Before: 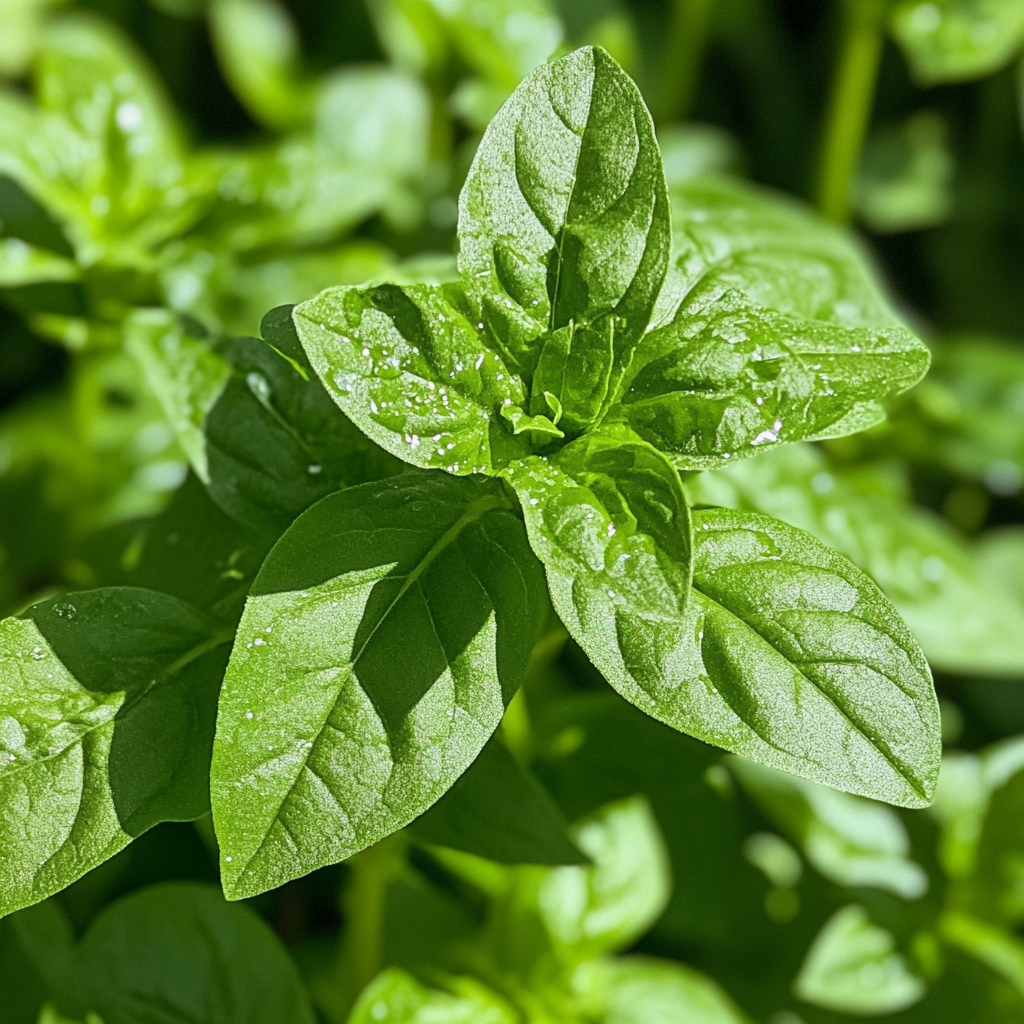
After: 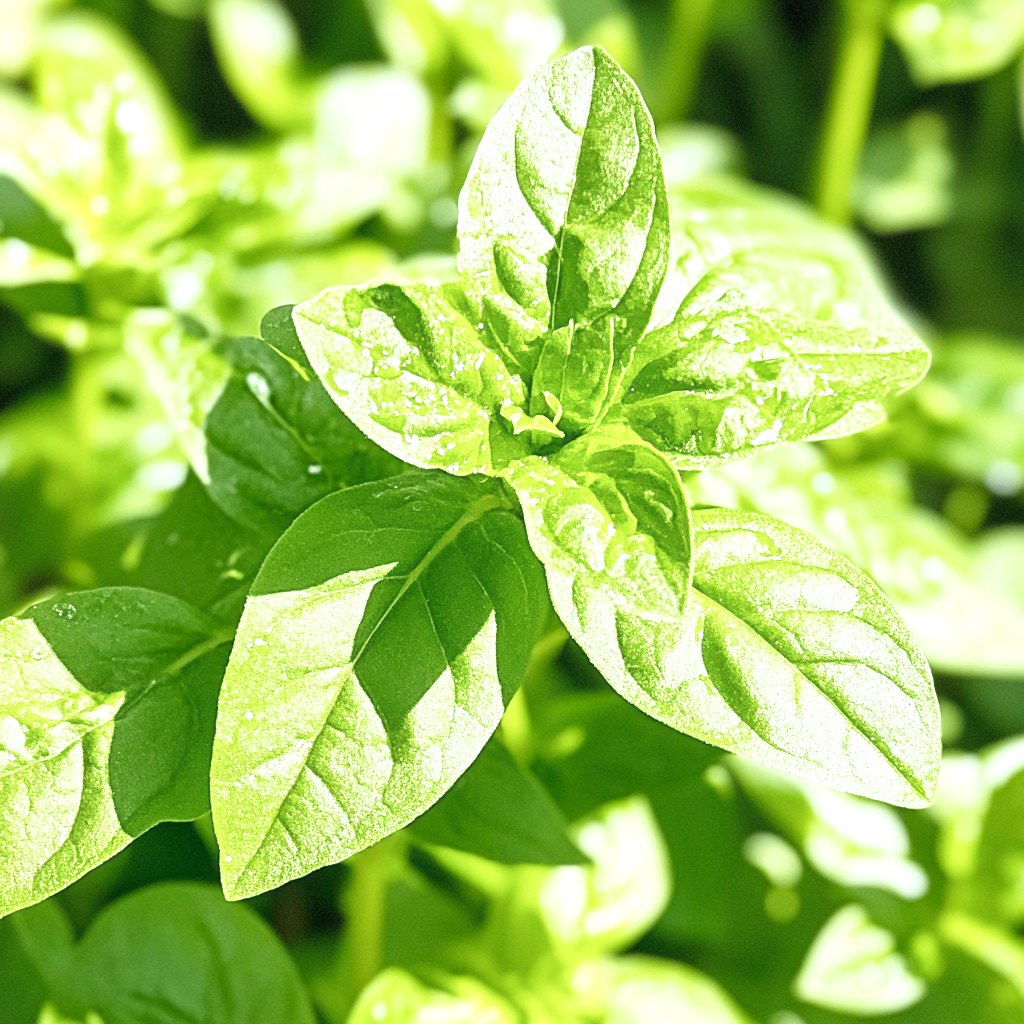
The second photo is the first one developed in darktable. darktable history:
tone equalizer: on, module defaults
exposure: black level correction 0, exposure 1.1 EV, compensate exposure bias true, compensate highlight preservation false
base curve: curves: ch0 [(0, 0) (0.204, 0.334) (0.55, 0.733) (1, 1)], preserve colors none
